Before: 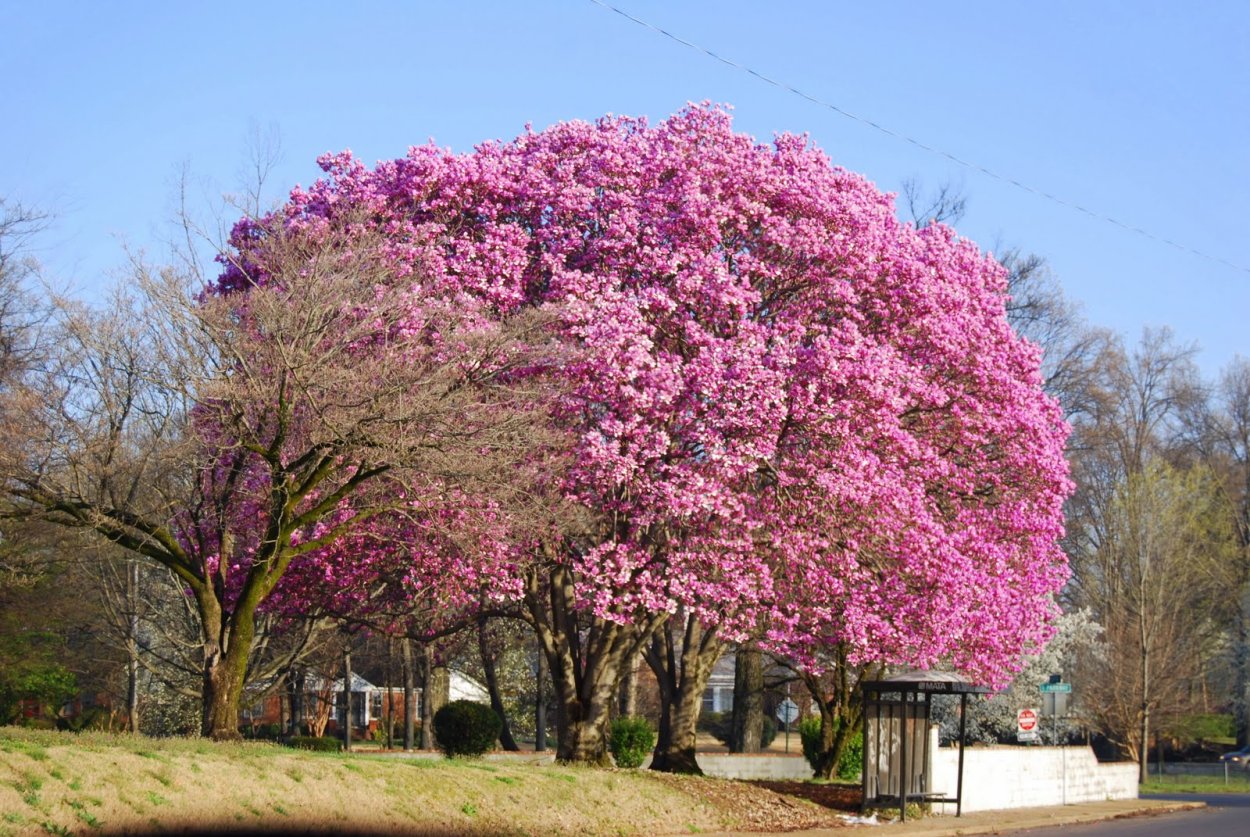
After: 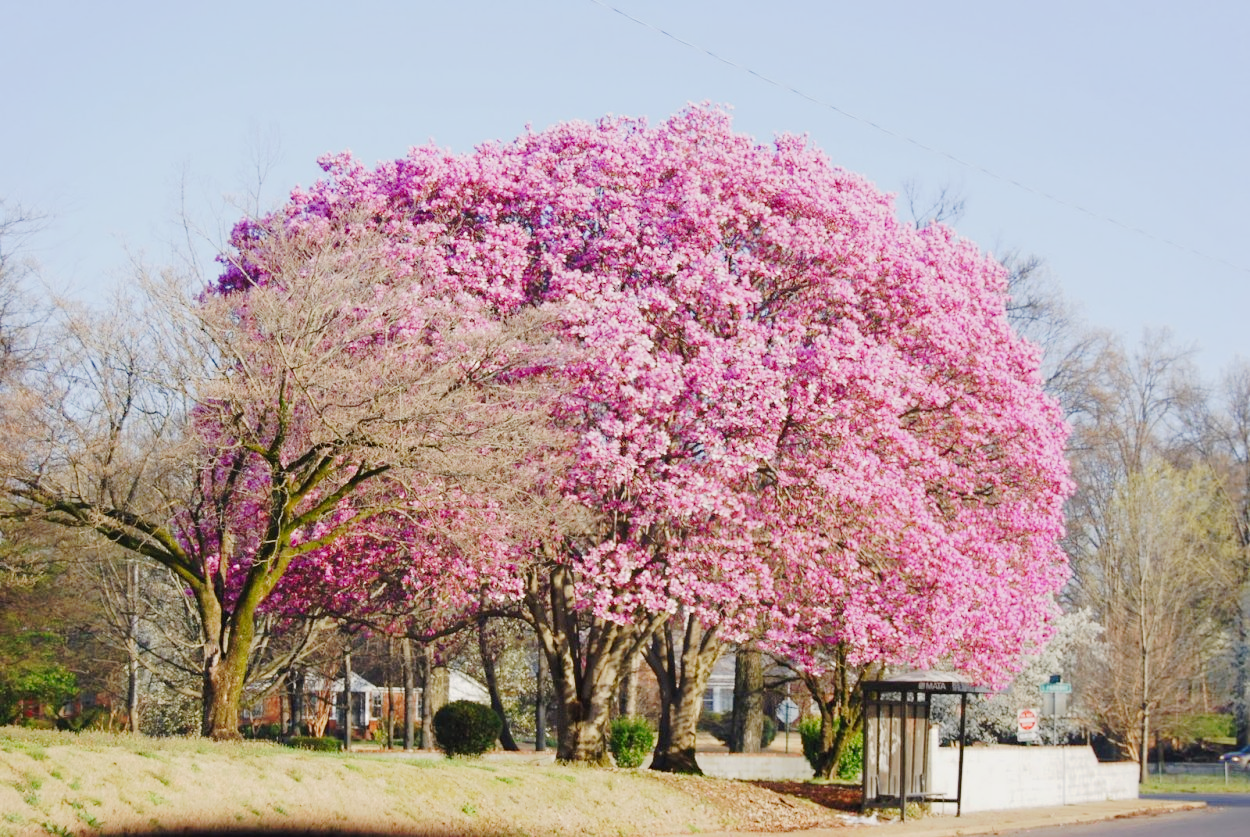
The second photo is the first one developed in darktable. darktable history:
tone curve: curves: ch0 [(0, 0) (0.003, 0.021) (0.011, 0.033) (0.025, 0.059) (0.044, 0.097) (0.069, 0.141) (0.1, 0.186) (0.136, 0.237) (0.177, 0.298) (0.224, 0.378) (0.277, 0.47) (0.335, 0.542) (0.399, 0.605) (0.468, 0.678) (0.543, 0.724) (0.623, 0.787) (0.709, 0.829) (0.801, 0.875) (0.898, 0.912) (1, 1)], preserve colors none
white balance: red 1.009, blue 0.985
sharpen: radius 5.325, amount 0.312, threshold 26.433
exposure: exposure -0.242 EV, compensate highlight preservation false
